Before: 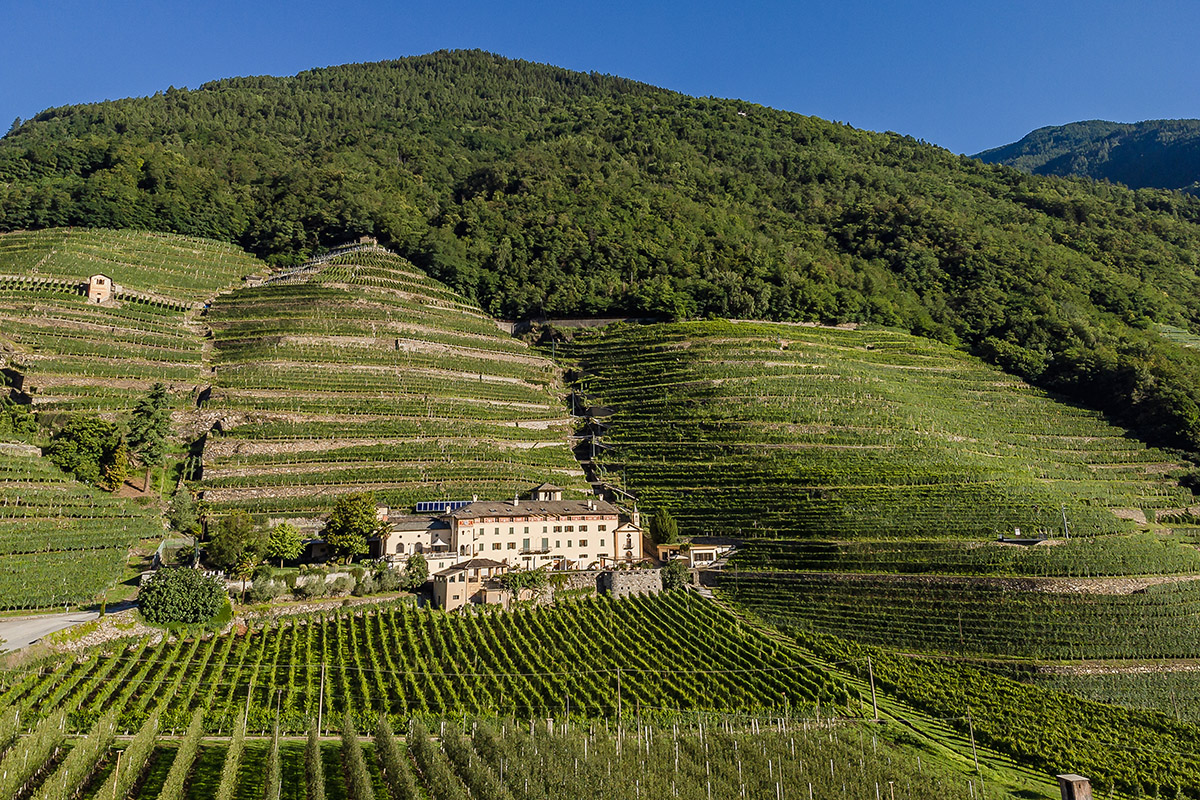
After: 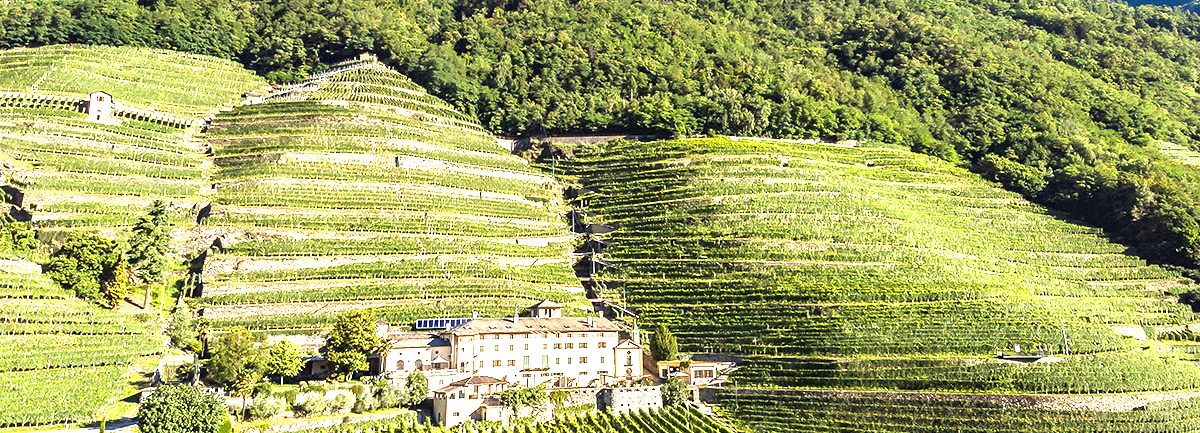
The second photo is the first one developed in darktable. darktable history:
exposure: black level correction 0, exposure 0.696 EV, compensate exposure bias true, compensate highlight preservation false
crop and rotate: top 23.036%, bottom 22.813%
